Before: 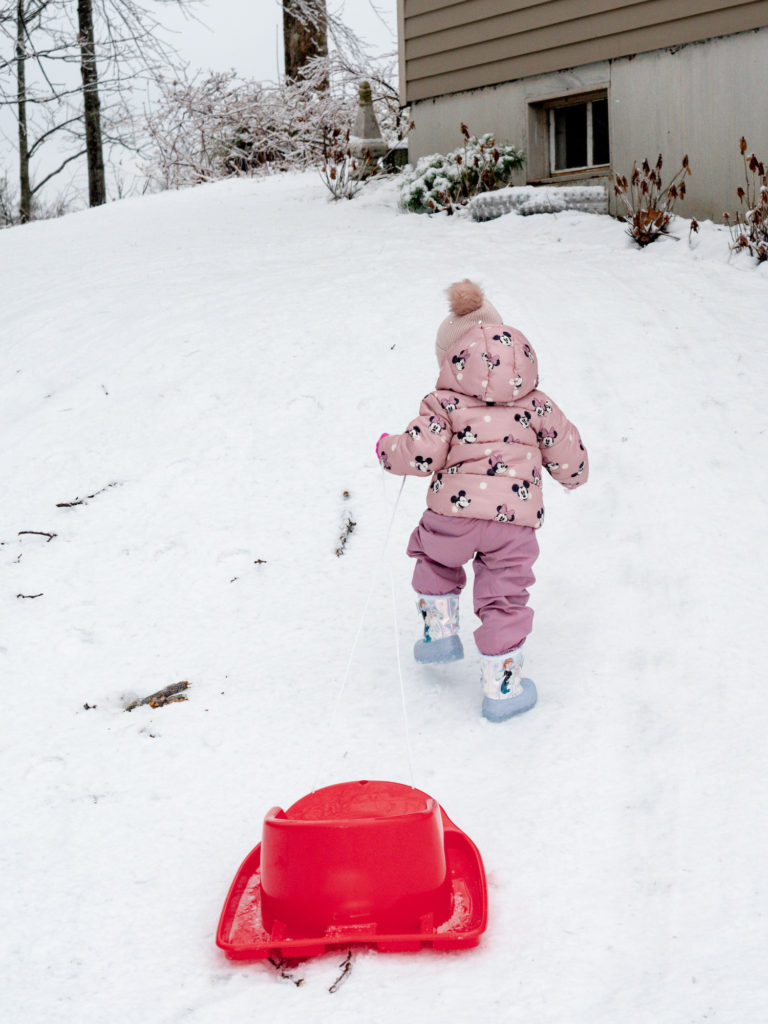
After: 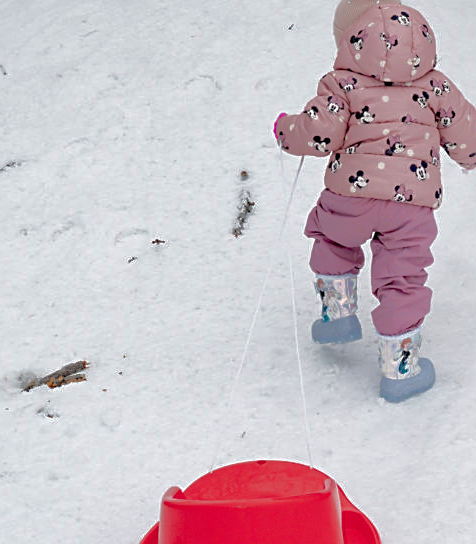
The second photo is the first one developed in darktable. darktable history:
sharpen: on, module defaults
crop: left 13.312%, top 31.28%, right 24.627%, bottom 15.582%
shadows and highlights: highlights -60
